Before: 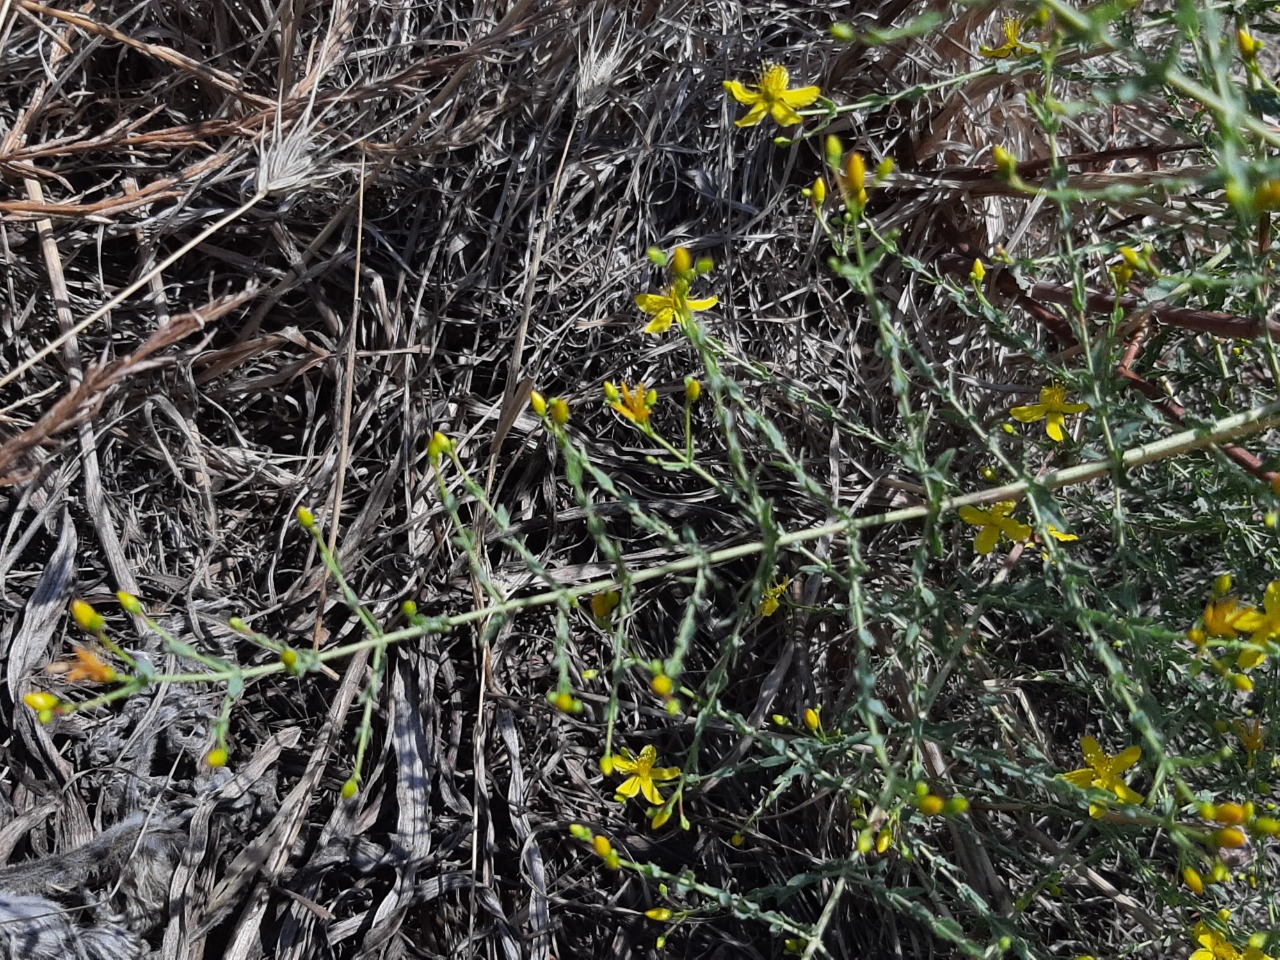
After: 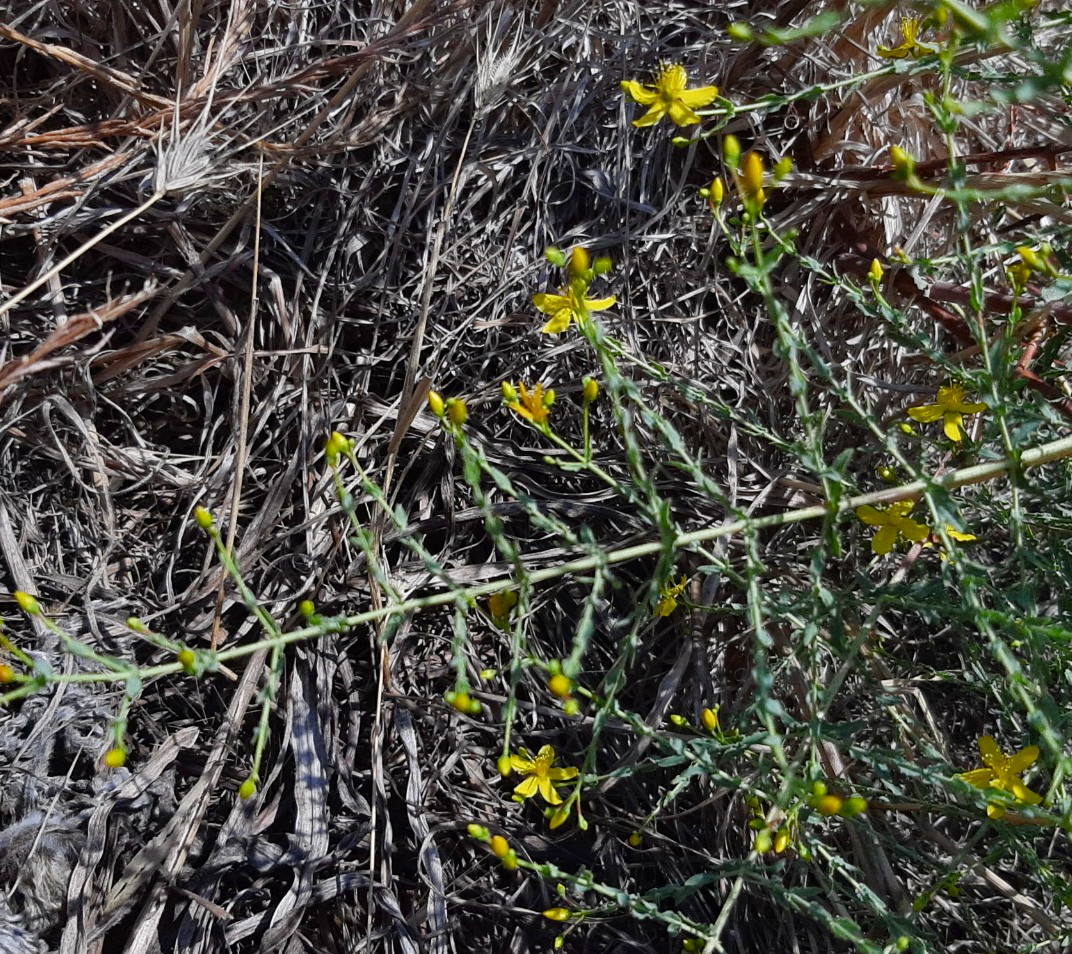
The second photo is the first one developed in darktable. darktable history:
color balance rgb: perceptual saturation grading › global saturation 20%, perceptual saturation grading › highlights -25%, perceptual saturation grading › shadows 50%
crop: left 8.026%, right 7.374%
